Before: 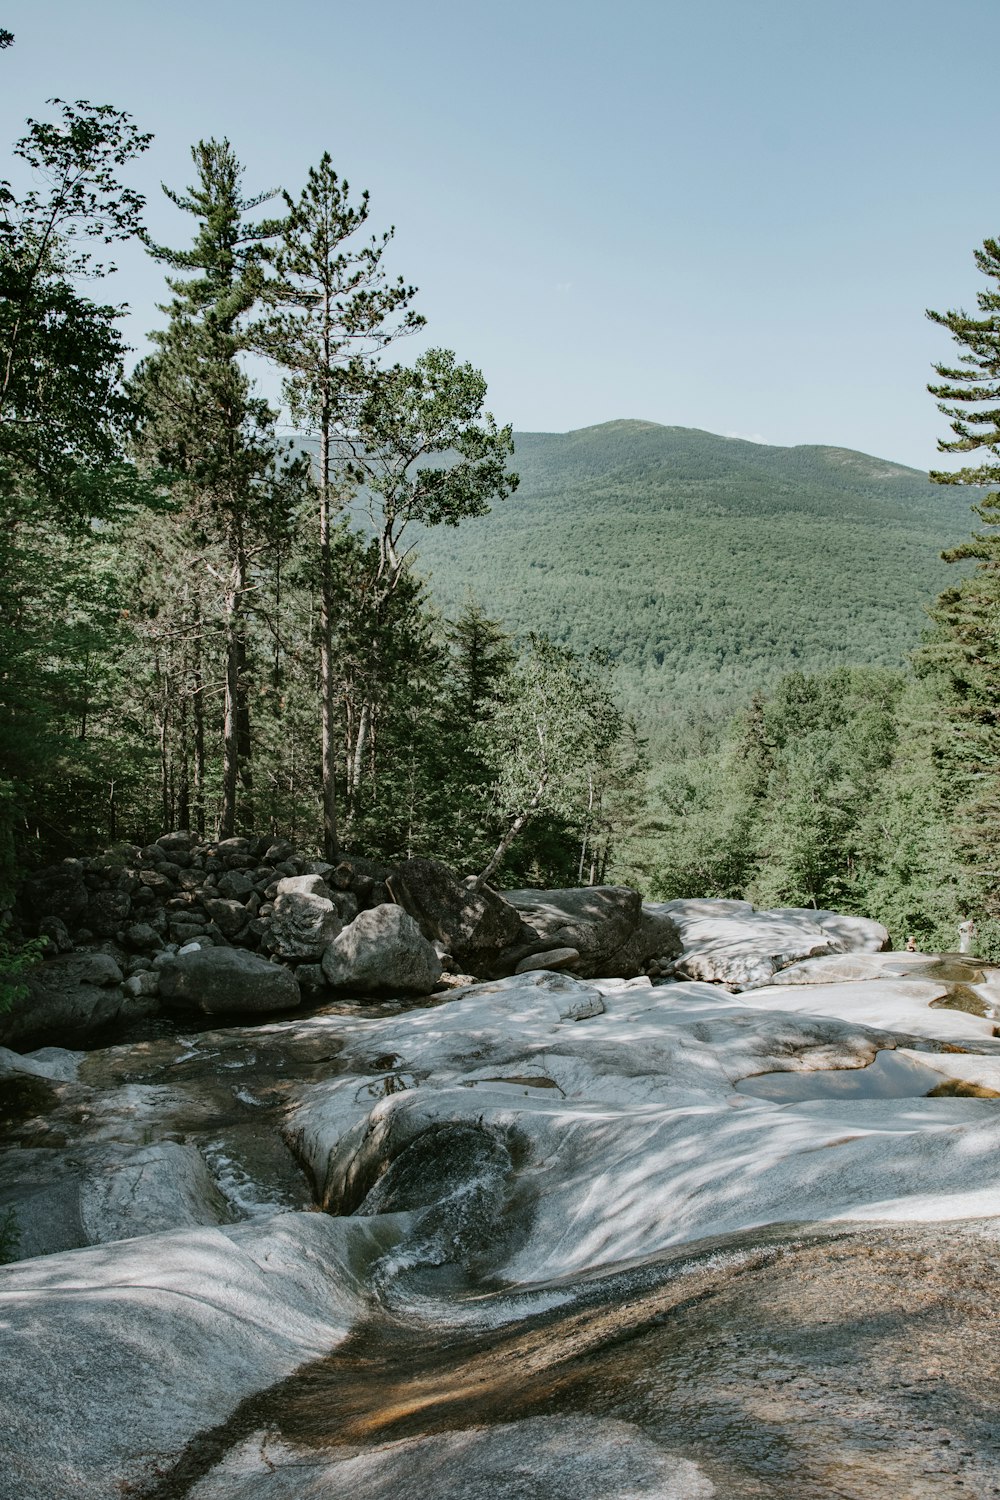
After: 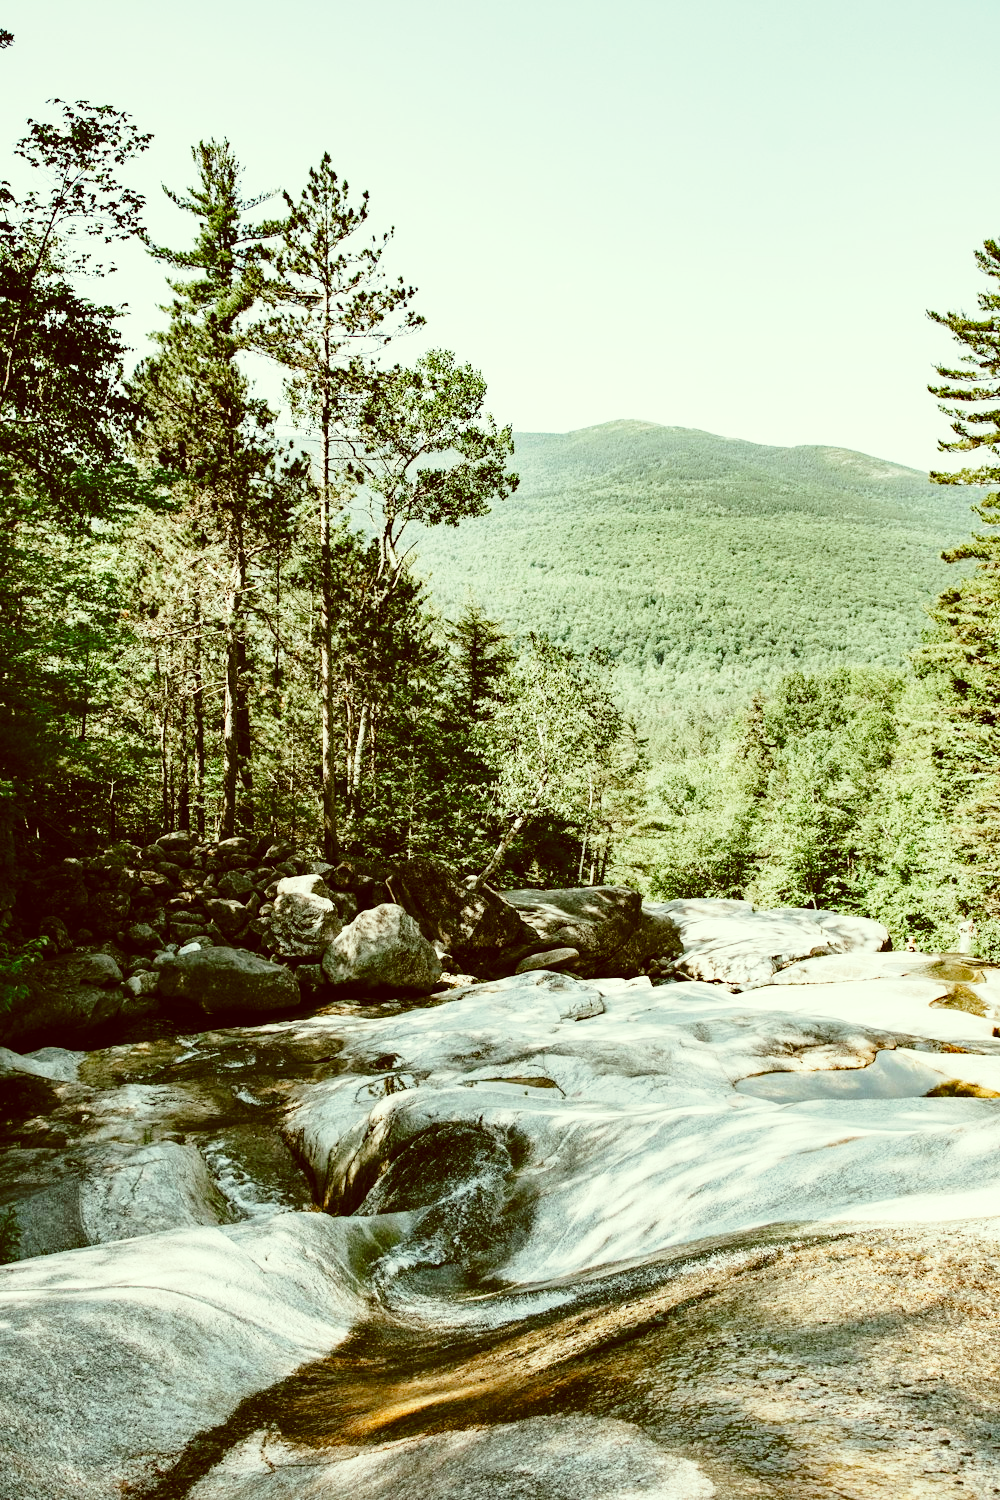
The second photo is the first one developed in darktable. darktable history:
base curve: curves: ch0 [(0, 0) (0.04, 0.03) (0.133, 0.232) (0.448, 0.748) (0.843, 0.968) (1, 1)], preserve colors none
color correction: highlights a* -5.94, highlights b* 9.48, shadows a* 10.12, shadows b* 23.94
tone equalizer: on, module defaults
exposure: black level correction 0.001, exposure 0.5 EV, compensate exposure bias true, compensate highlight preservation false
